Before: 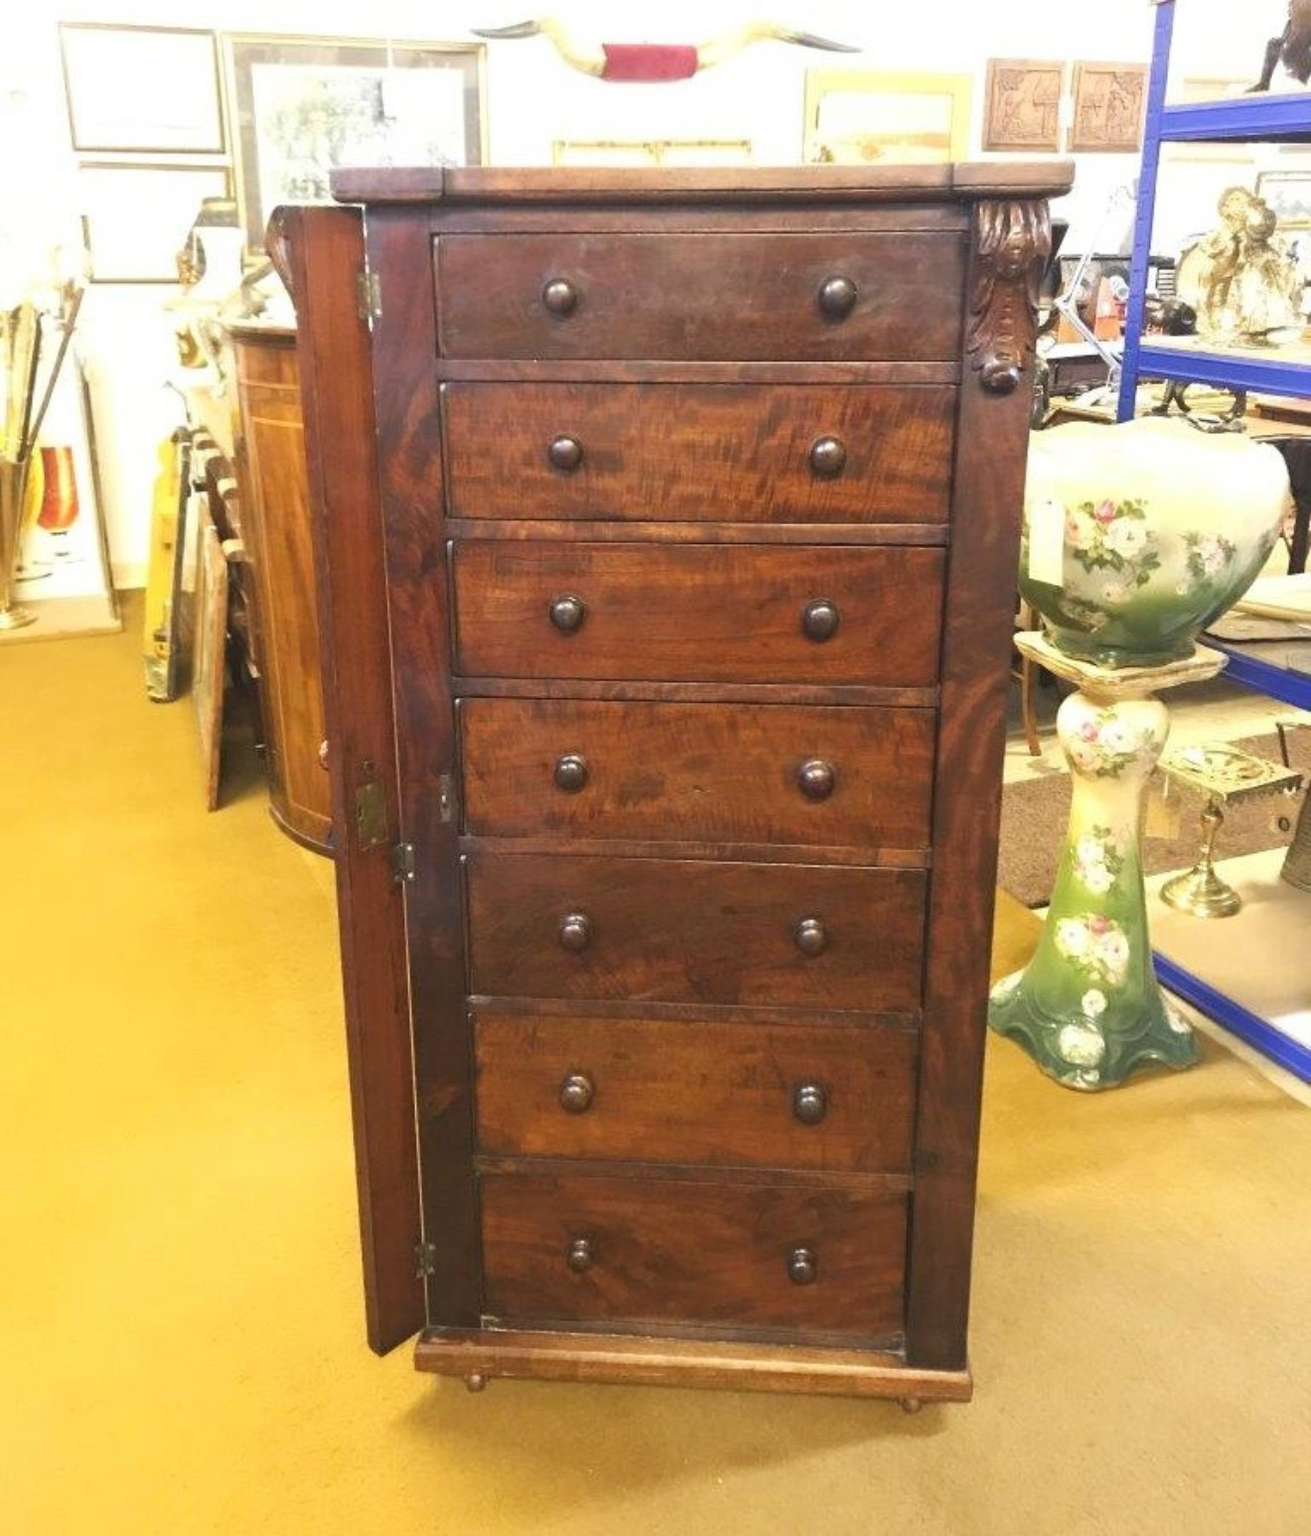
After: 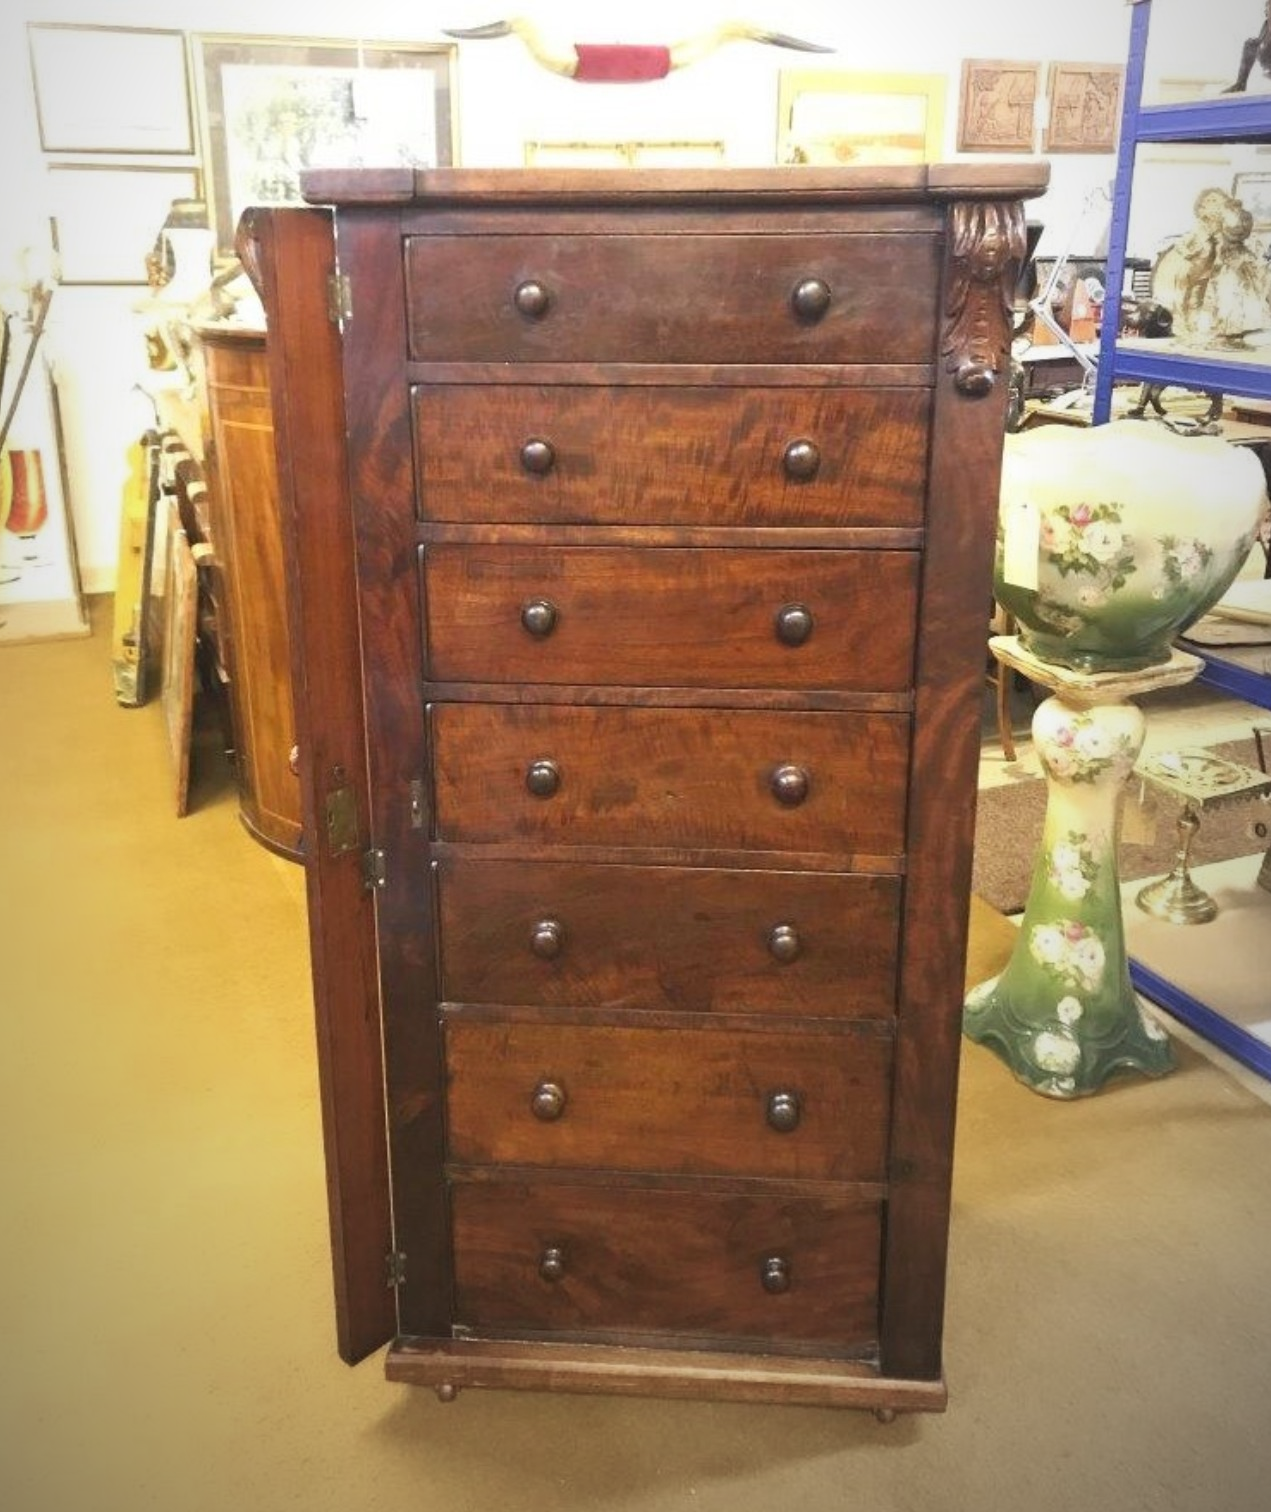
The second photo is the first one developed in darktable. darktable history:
crop and rotate: left 2.536%, right 1.107%, bottom 2.246%
vignetting: fall-off start 72.14%, fall-off radius 108.07%, brightness -0.713, saturation -0.488, center (-0.054, -0.359), width/height ratio 0.729
